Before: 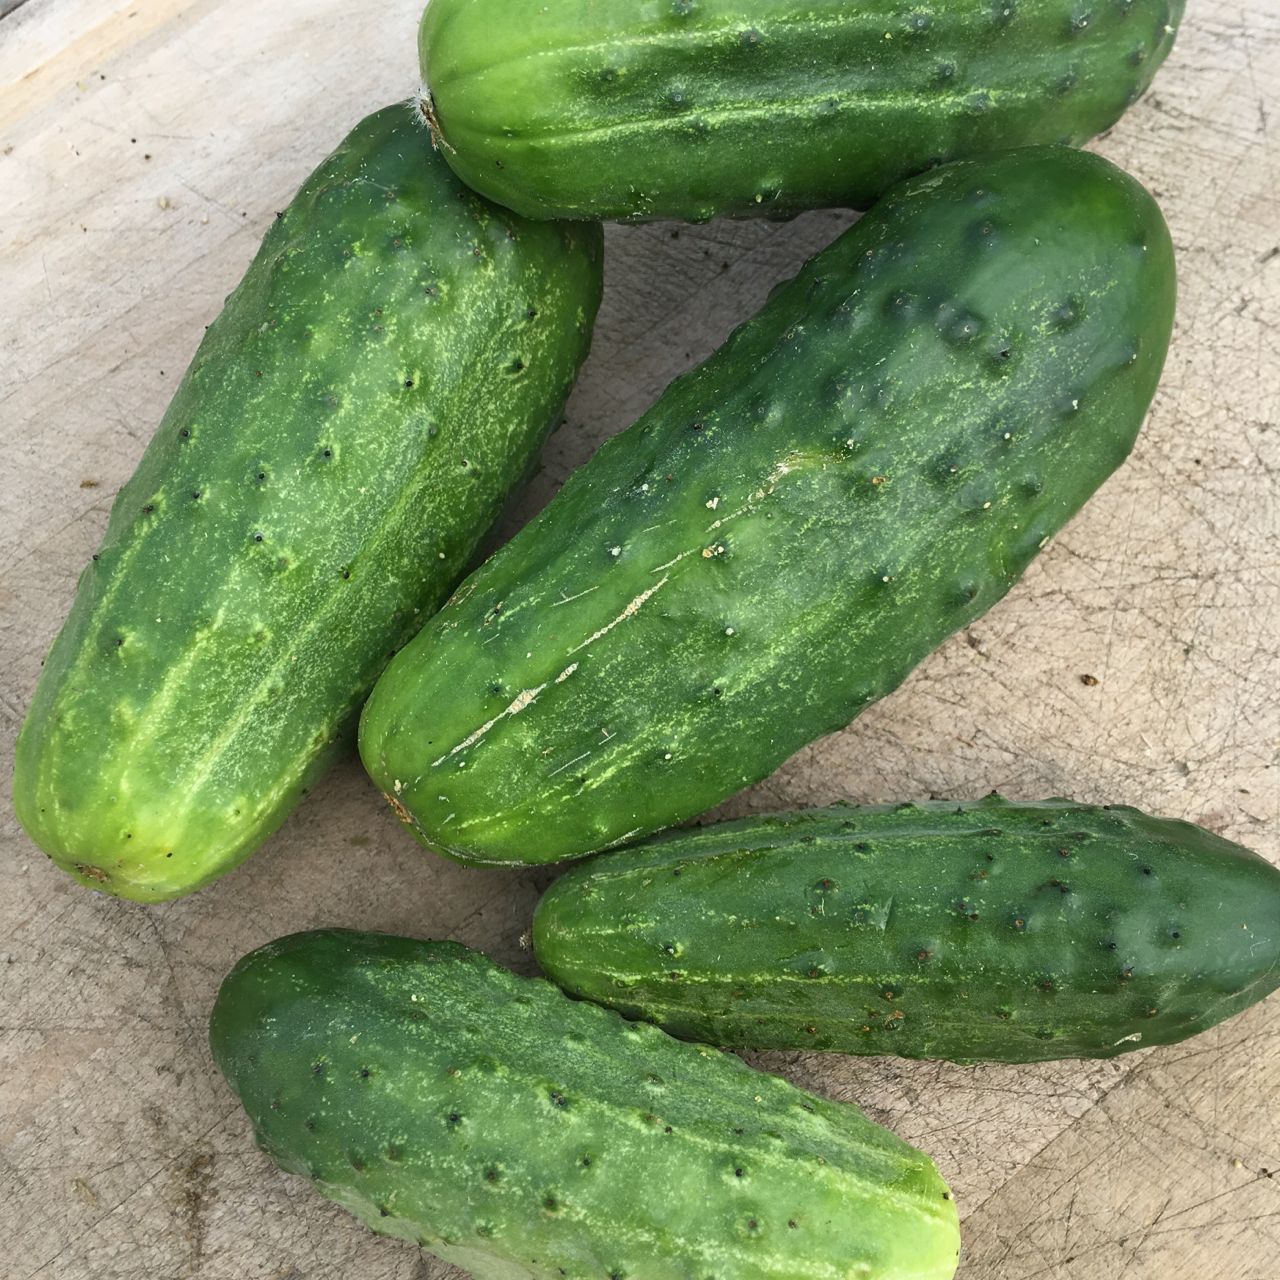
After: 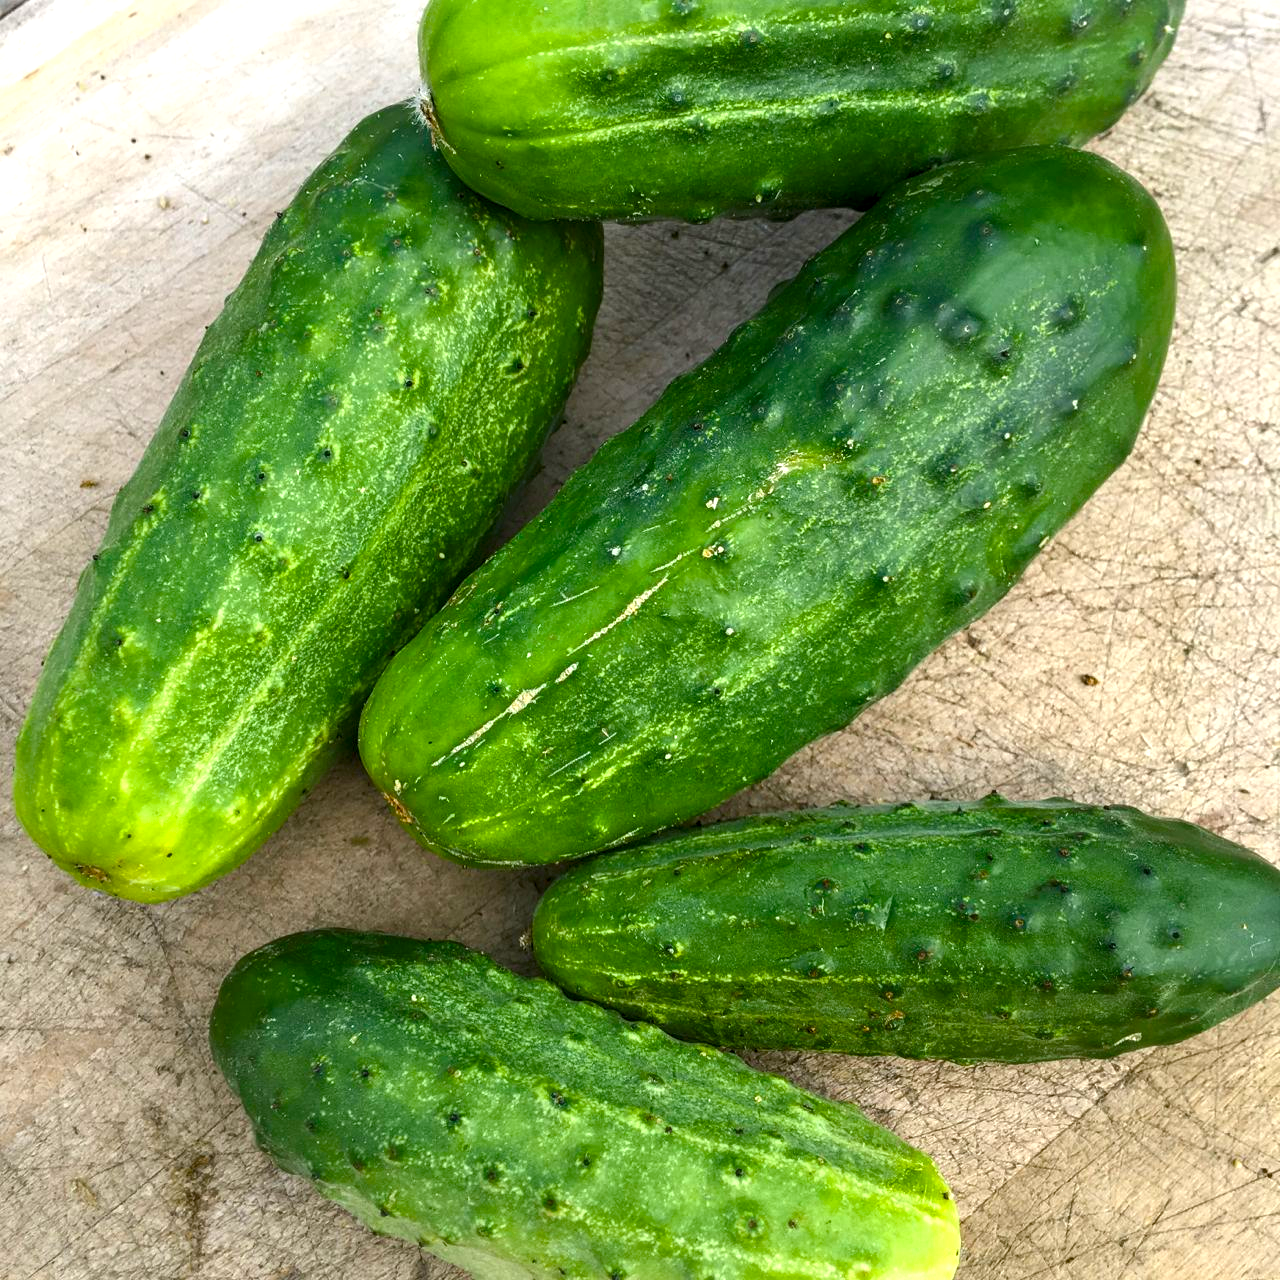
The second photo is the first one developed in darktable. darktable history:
color balance rgb: shadows lift › hue 84.75°, perceptual saturation grading › global saturation 37.198%, perceptual saturation grading › shadows 34.864%, perceptual brilliance grading › highlights 9.269%, perceptual brilliance grading › mid-tones 5.186%, global vibrance 9.208%
local contrast: on, module defaults
